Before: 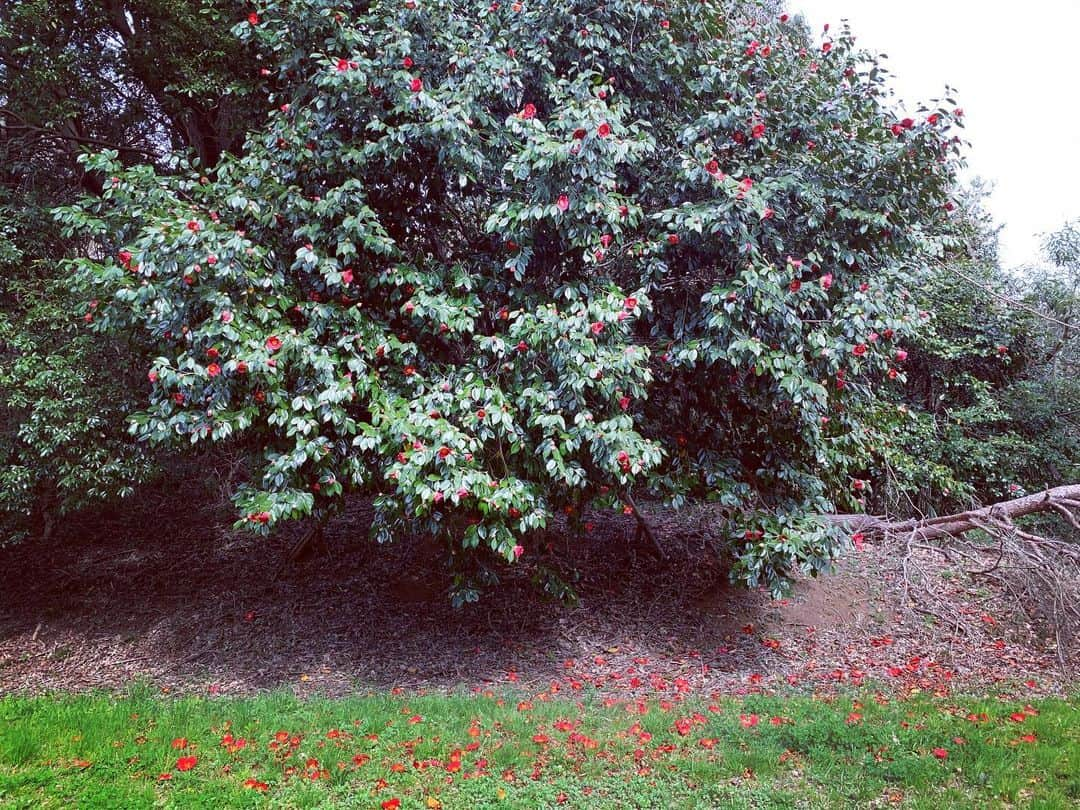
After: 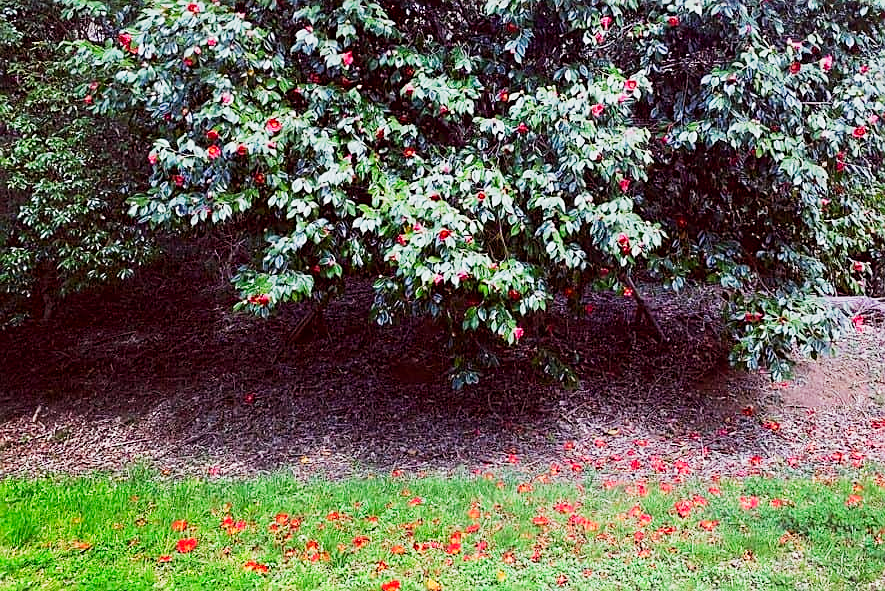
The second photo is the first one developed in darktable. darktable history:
crop: top 26.944%, right 17.973%
tone curve: curves: ch0 [(0, 0) (0.078, 0.029) (0.265, 0.241) (0.507, 0.56) (0.744, 0.826) (1, 0.948)]; ch1 [(0, 0) (0.346, 0.307) (0.418, 0.383) (0.46, 0.439) (0.482, 0.493) (0.502, 0.5) (0.517, 0.506) (0.55, 0.557) (0.601, 0.637) (0.666, 0.7) (1, 1)]; ch2 [(0, 0) (0.346, 0.34) (0.431, 0.45) (0.485, 0.494) (0.5, 0.498) (0.508, 0.499) (0.532, 0.546) (0.579, 0.628) (0.625, 0.668) (1, 1)], preserve colors none
sharpen: on, module defaults
shadows and highlights: shadows -53.36, highlights 84.4, soften with gaussian
contrast brightness saturation: contrast 0.035, brightness 0.055, saturation 0.122
